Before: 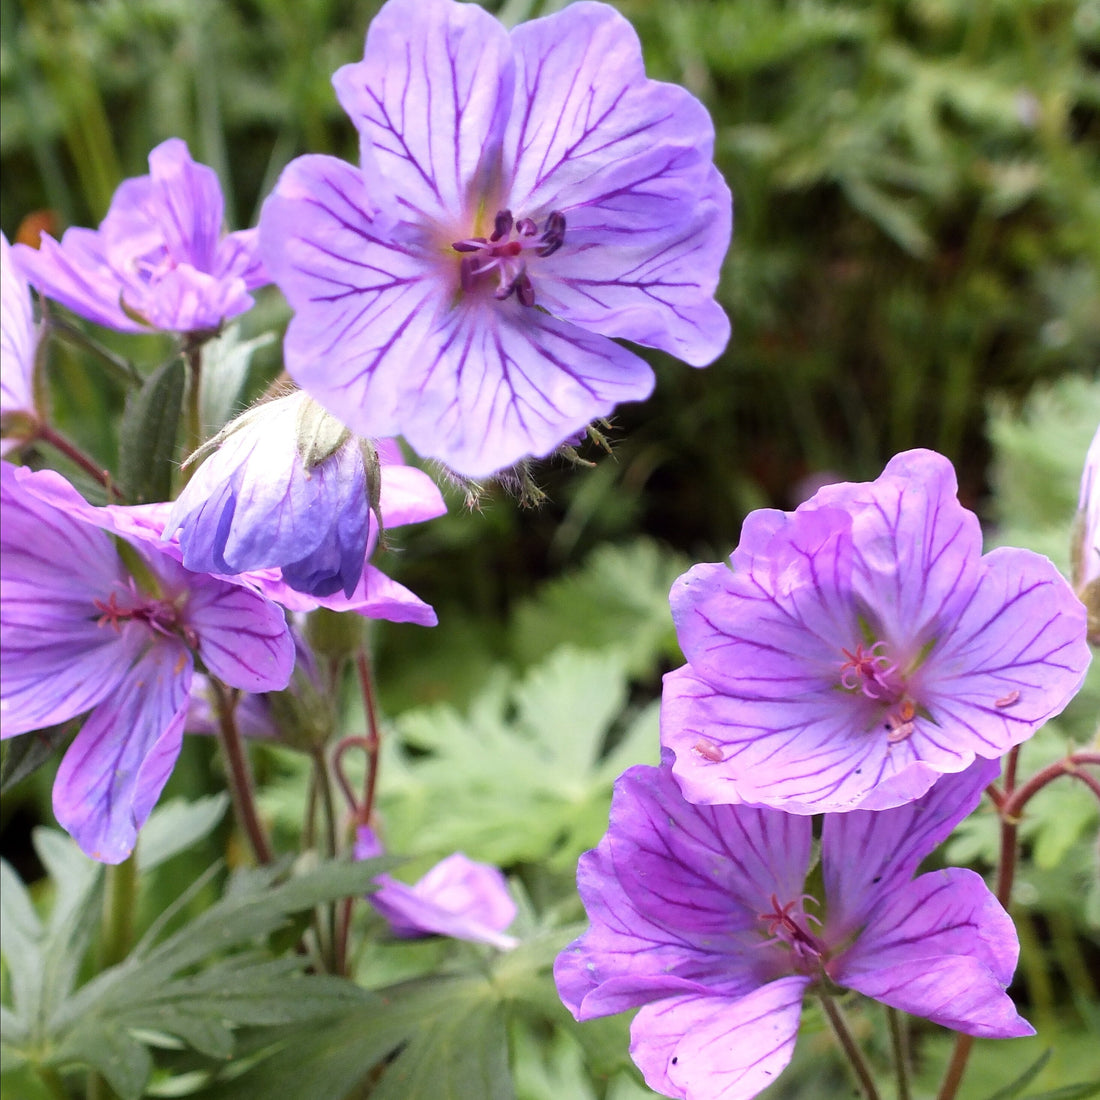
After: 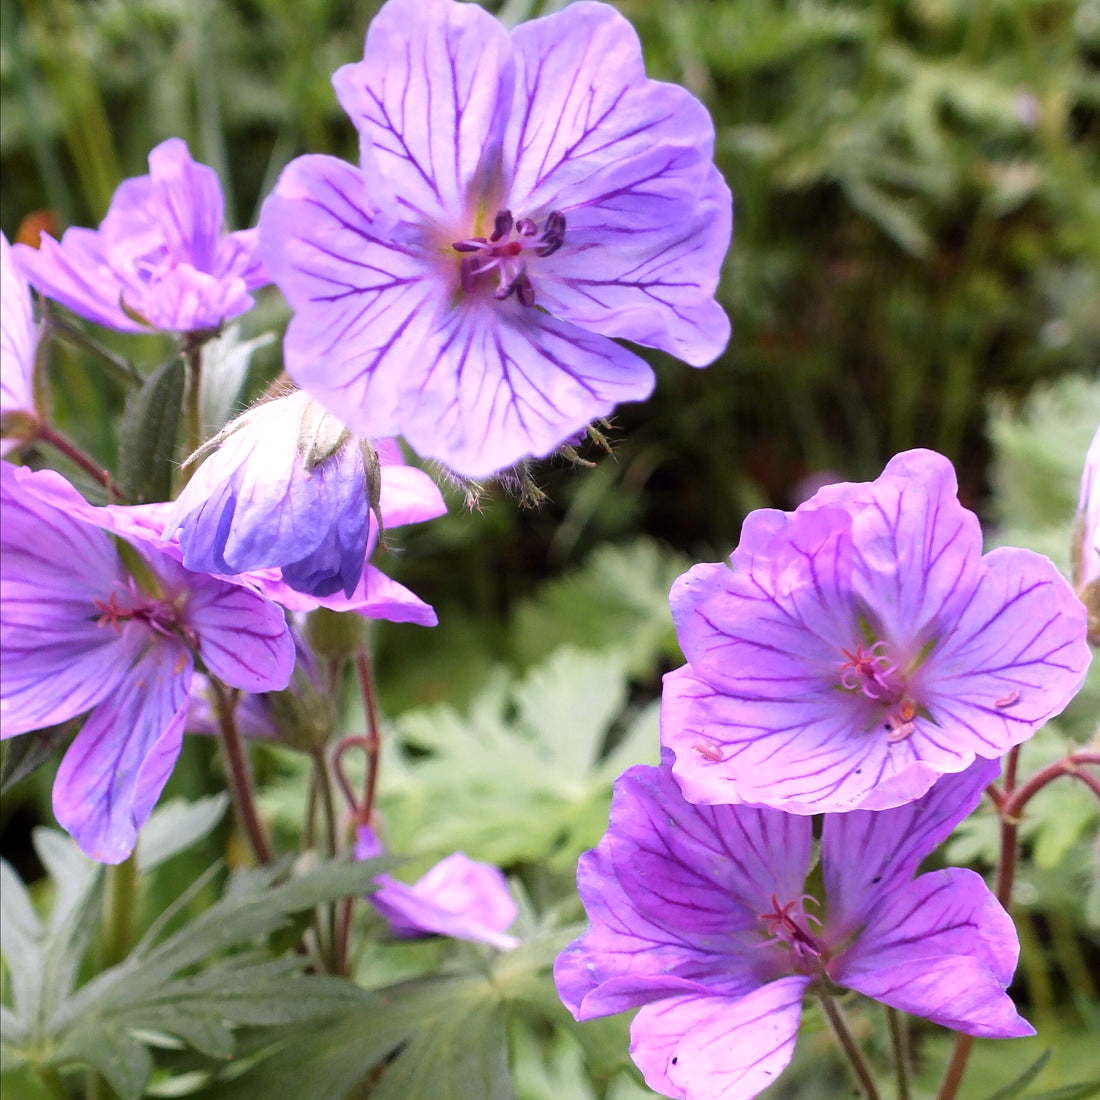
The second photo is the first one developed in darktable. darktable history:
contrast equalizer: y [[0.5 ×6], [0.5 ×6], [0.5, 0.5, 0.501, 0.545, 0.707, 0.863], [0 ×6], [0 ×6]]
white balance: red 1.05, blue 1.072
